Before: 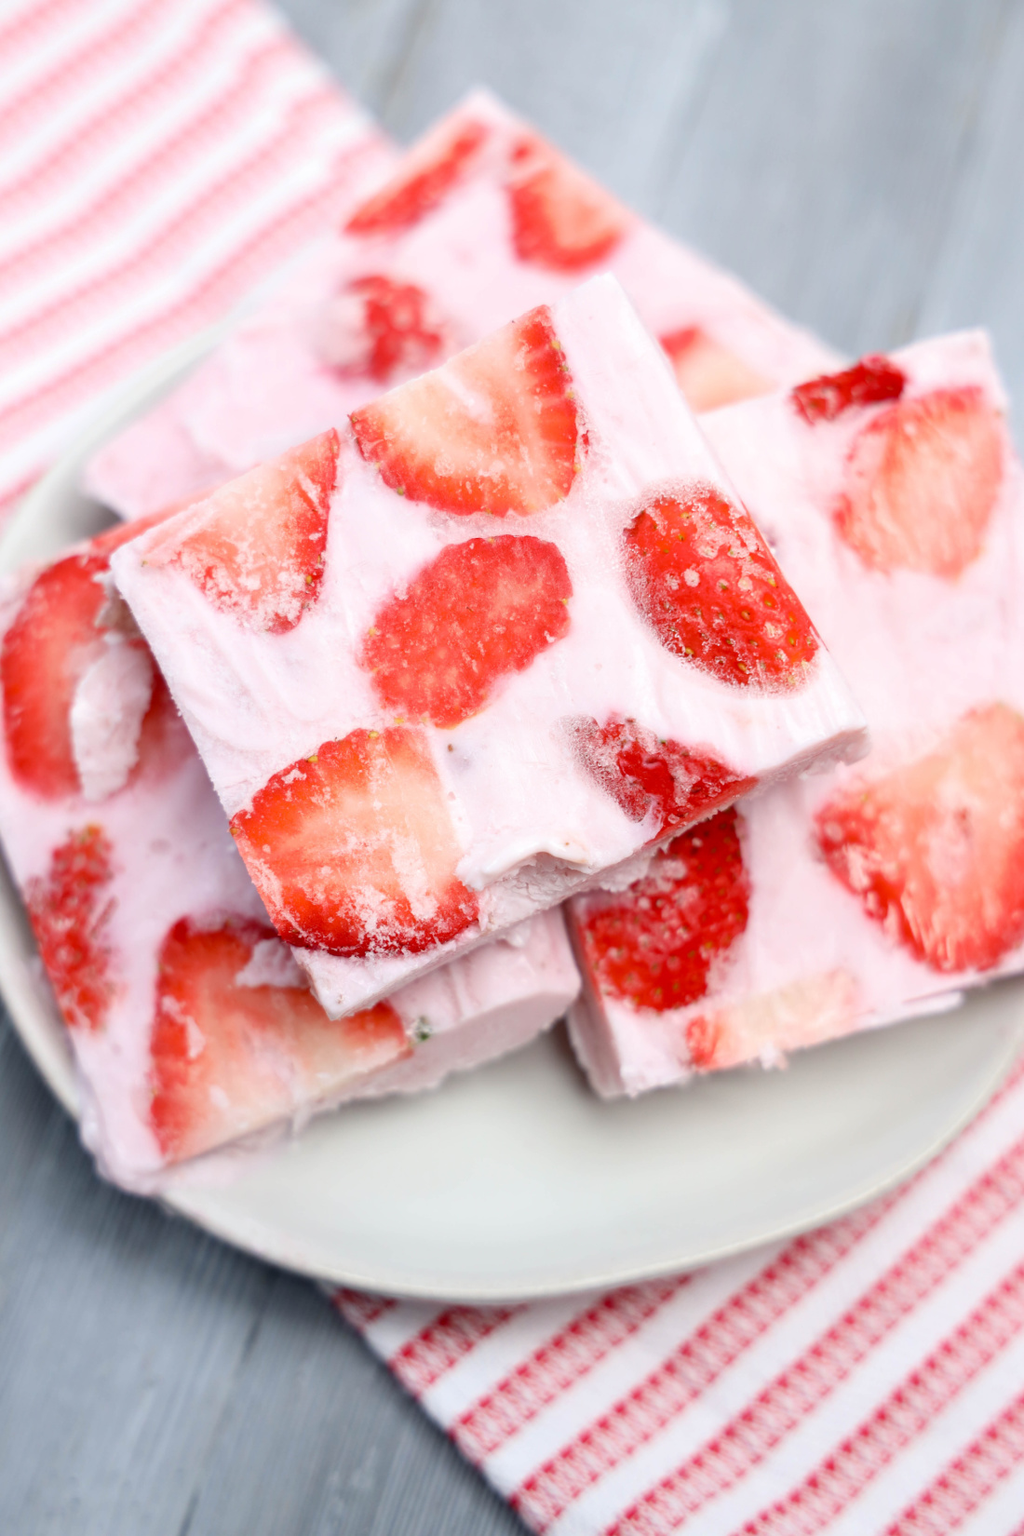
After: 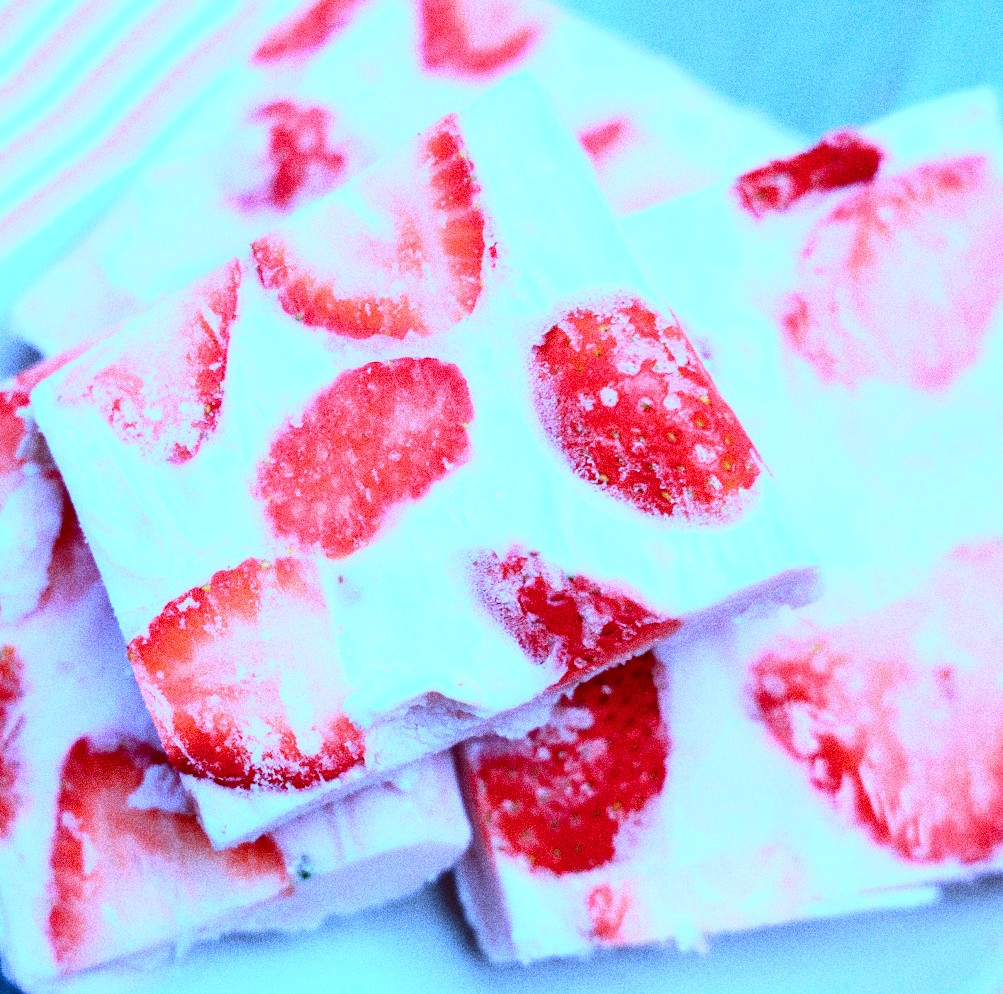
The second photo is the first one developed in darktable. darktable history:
crop: left 5.596%, top 10.314%, right 3.534%, bottom 19.395%
rotate and perspective: rotation 1.69°, lens shift (vertical) -0.023, lens shift (horizontal) -0.291, crop left 0.025, crop right 0.988, crop top 0.092, crop bottom 0.842
exposure: exposure 0.2 EV, compensate highlight preservation false
contrast brightness saturation: contrast 0.21, brightness -0.11, saturation 0.21
grain: coarseness 10.62 ISO, strength 55.56%
color calibration: illuminant as shot in camera, x 0.442, y 0.413, temperature 2903.13 K
